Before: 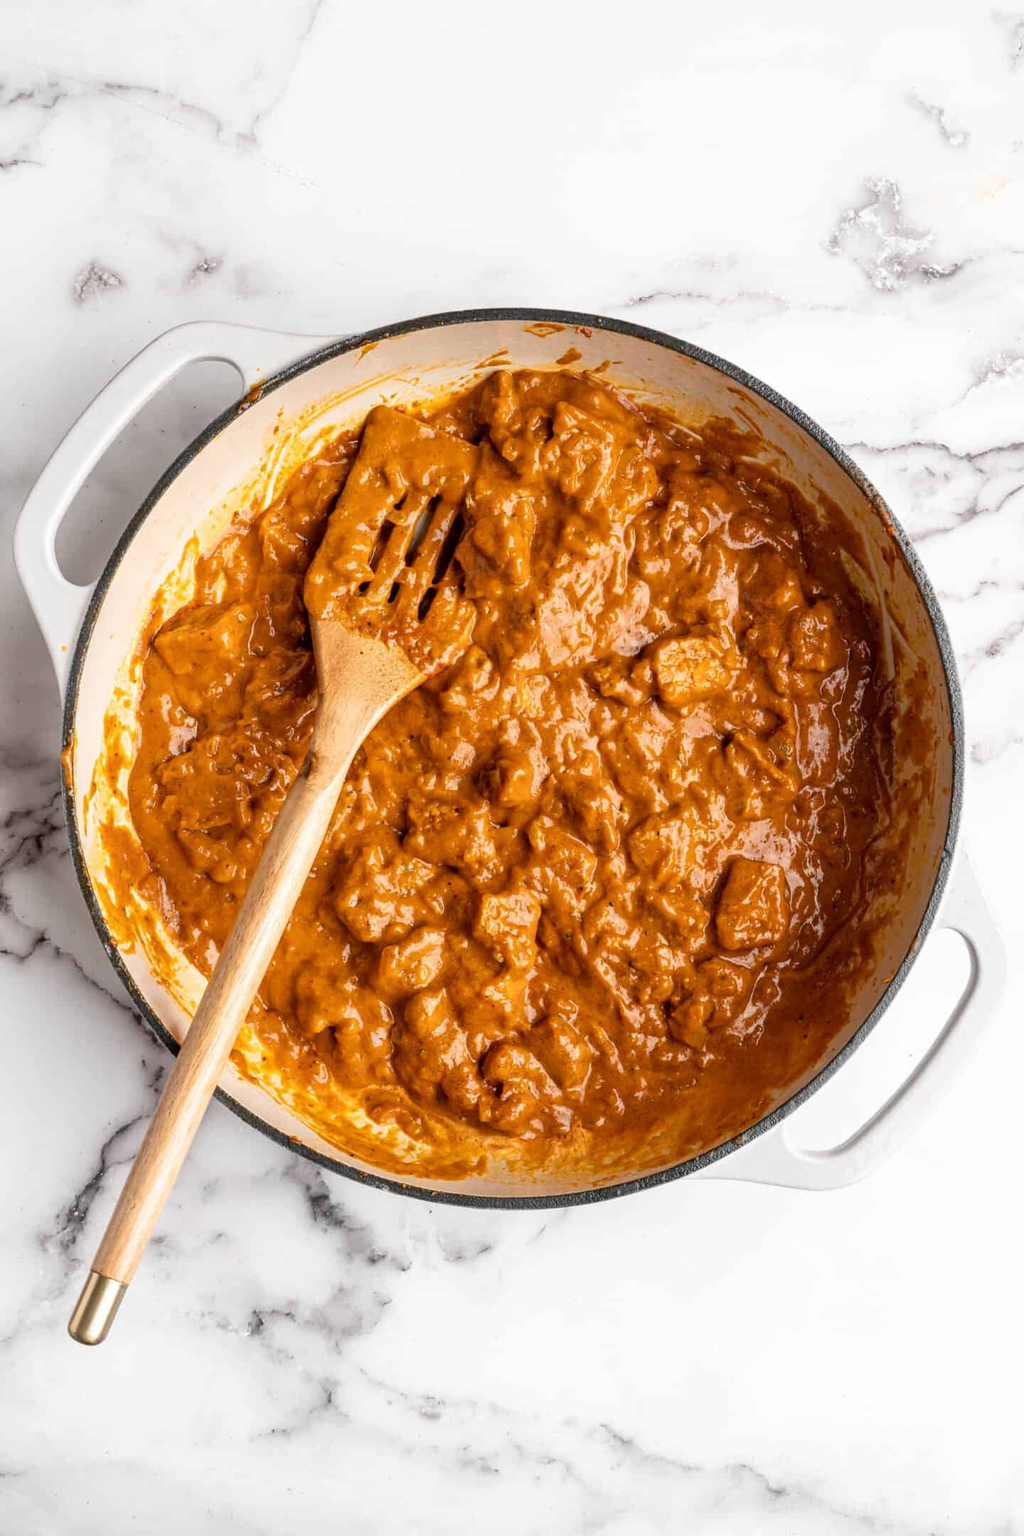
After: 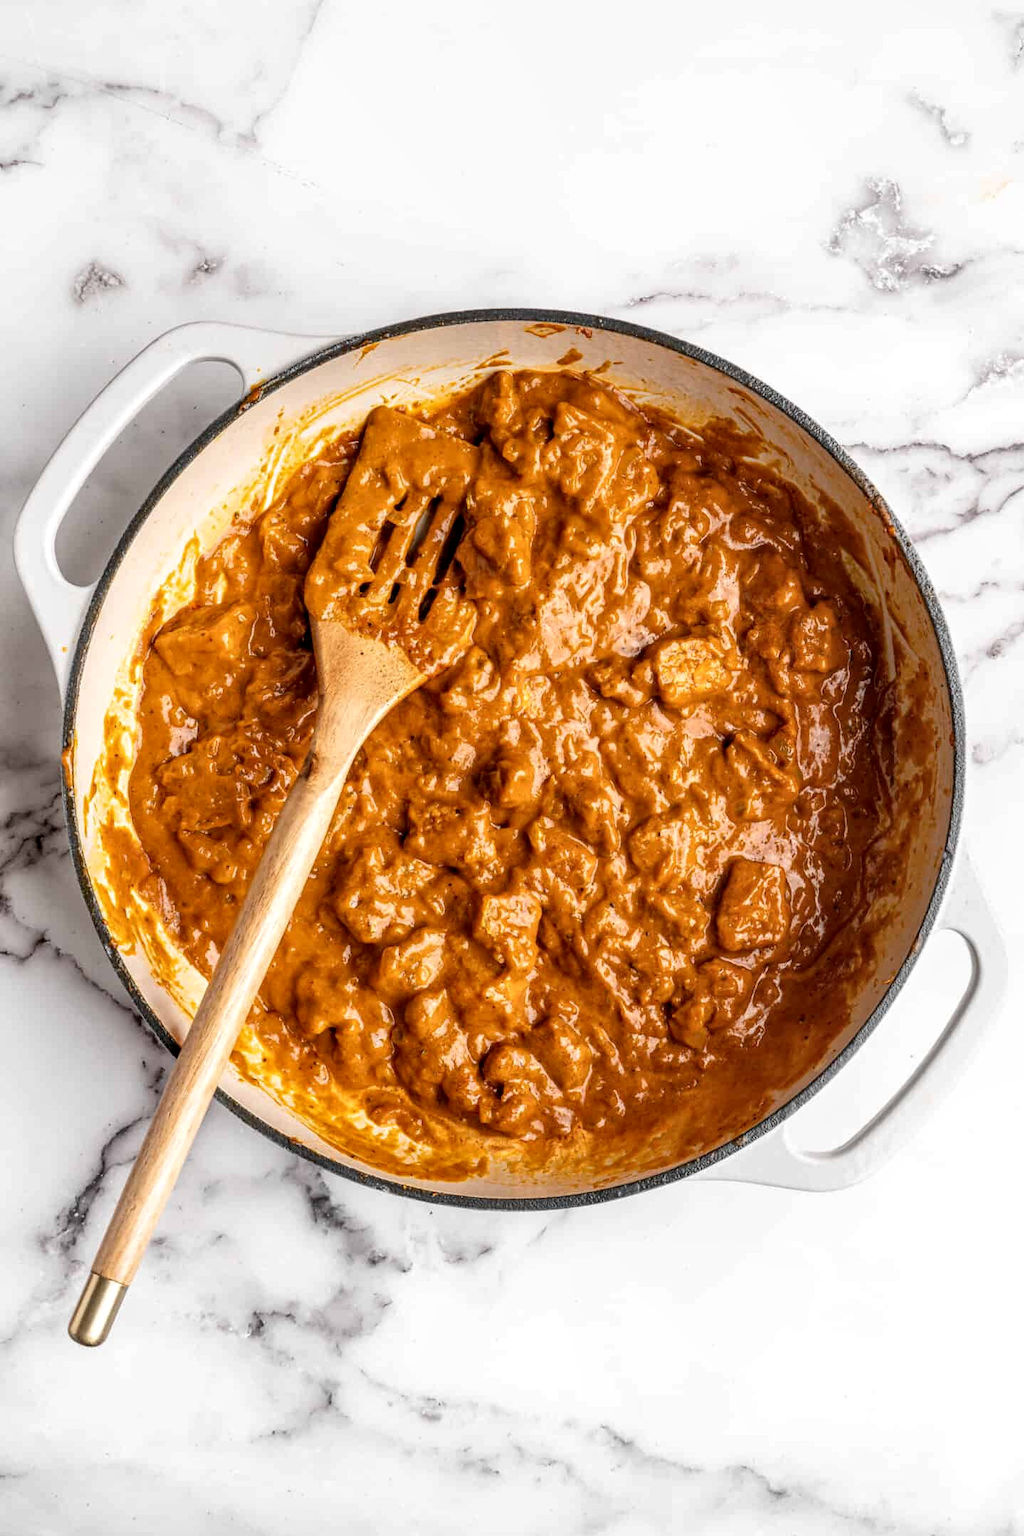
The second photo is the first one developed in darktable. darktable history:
crop: bottom 0.071%
local contrast: detail 130%
